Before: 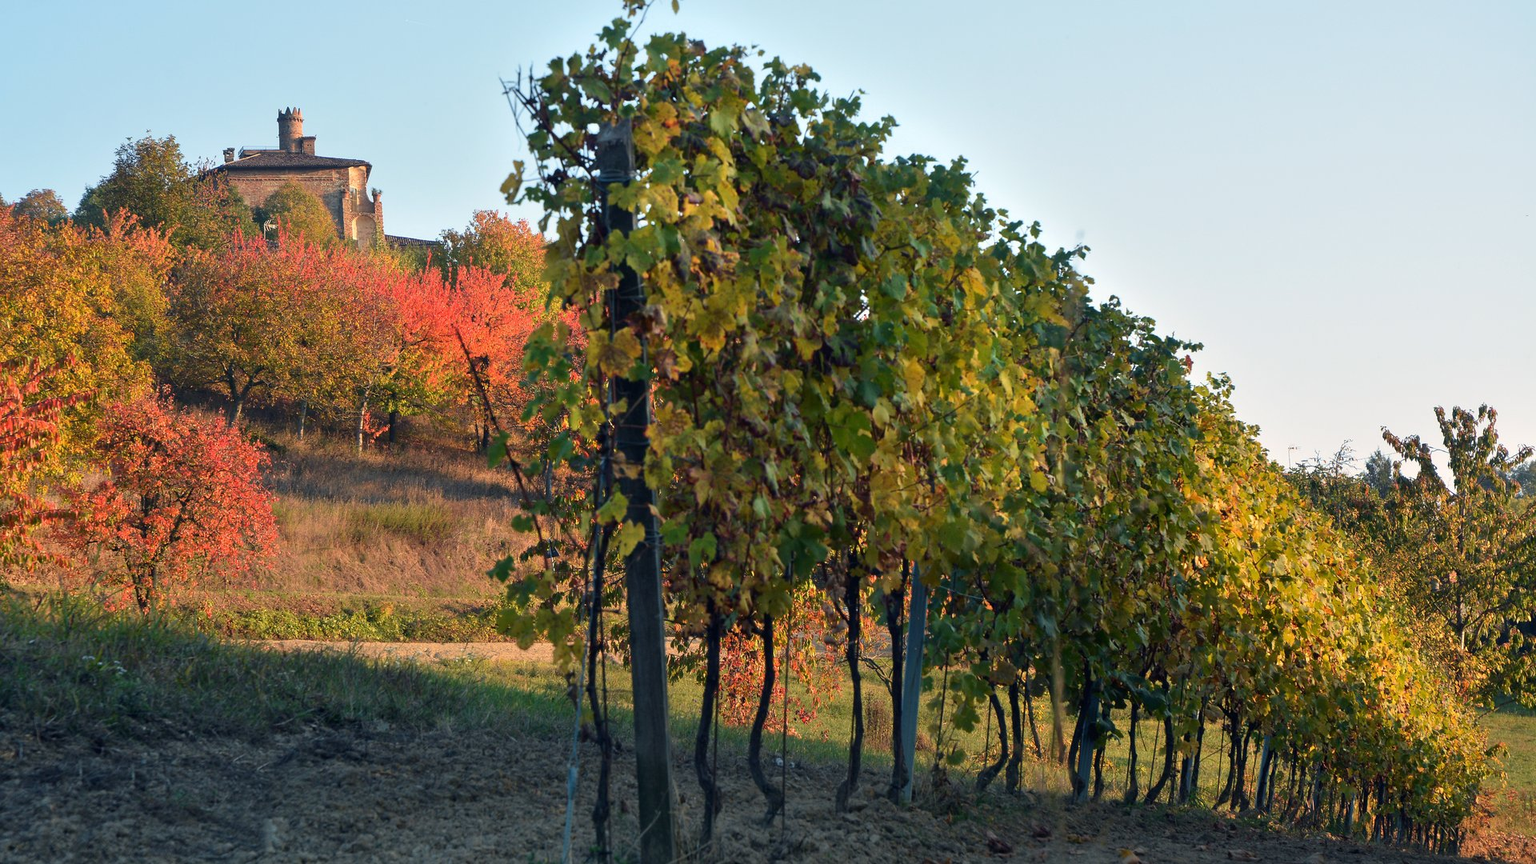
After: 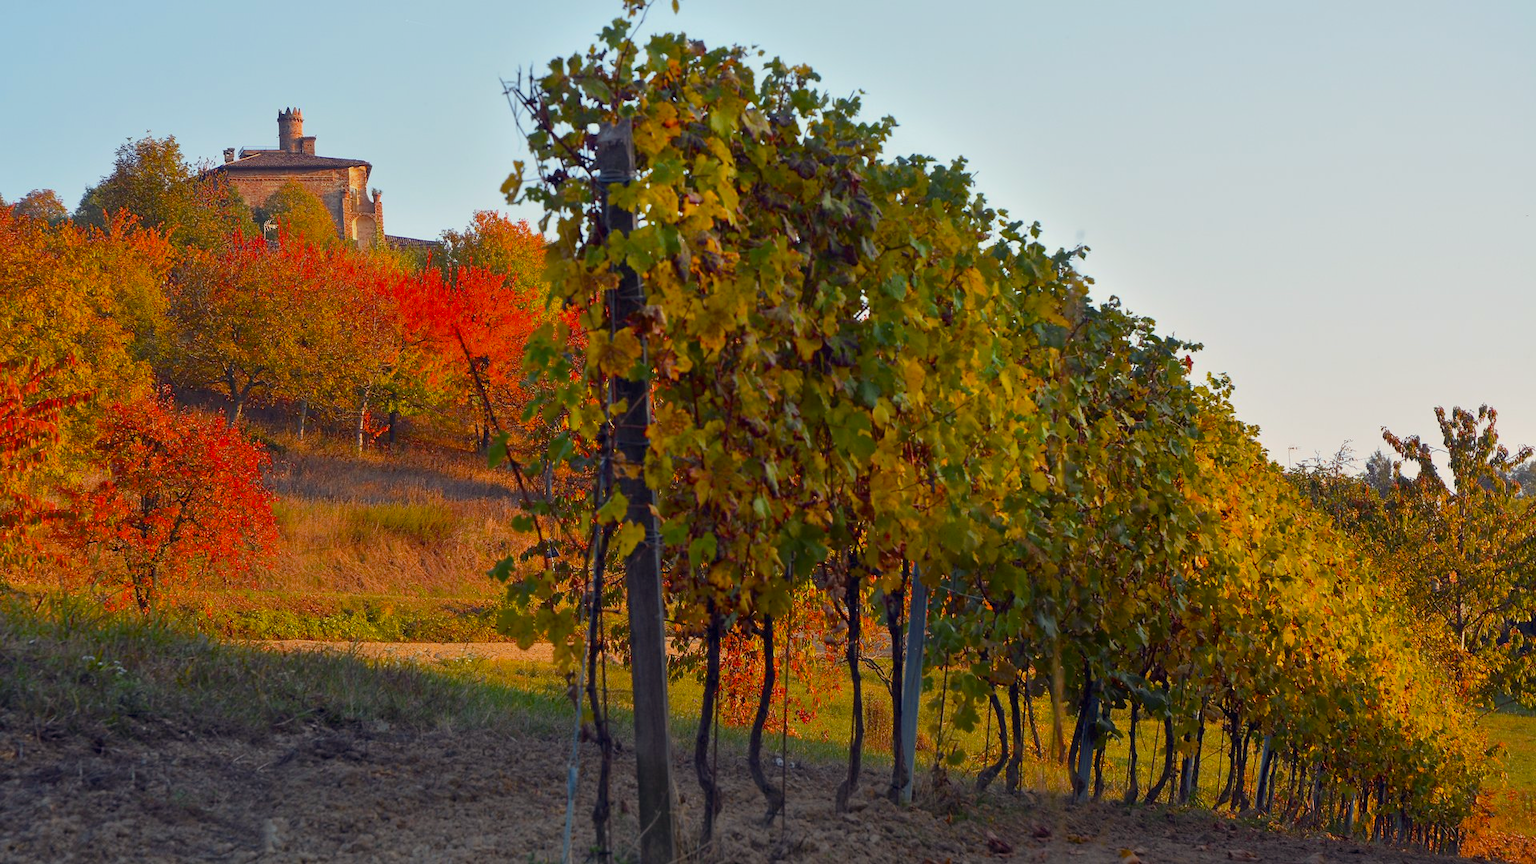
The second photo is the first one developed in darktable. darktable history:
levels: levels [0, 0.499, 1]
color balance rgb: power › chroma 1.558%, power › hue 27.56°, perceptual saturation grading › global saturation 19.838%, global vibrance -8.844%, contrast -13.218%, saturation formula JzAzBz (2021)
